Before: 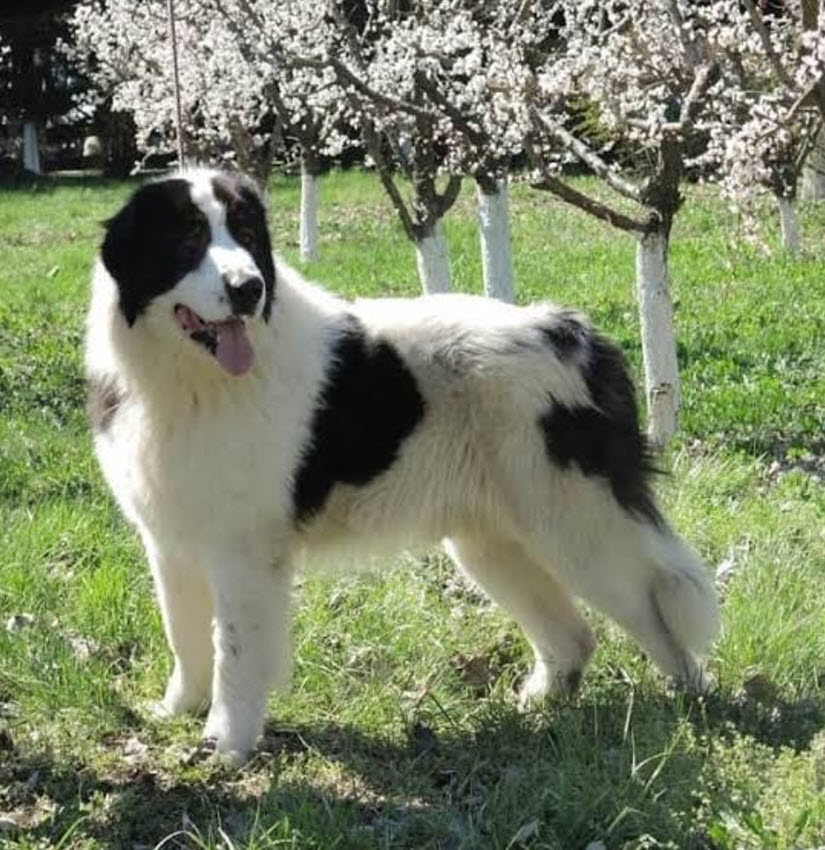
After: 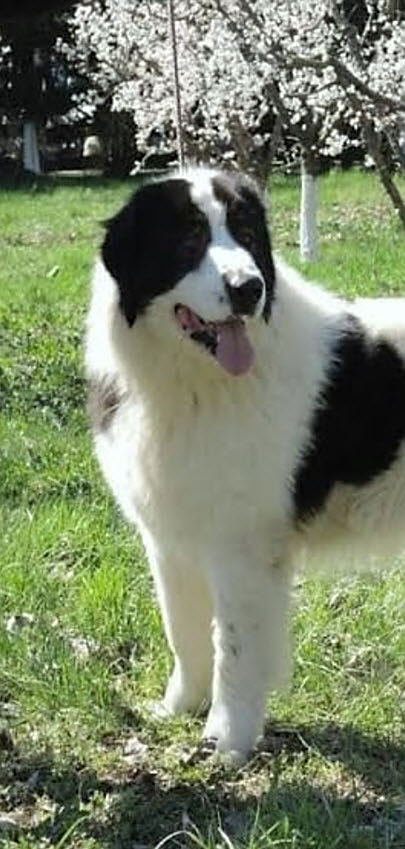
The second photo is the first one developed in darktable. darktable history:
white balance: red 0.978, blue 0.999
crop and rotate: left 0%, top 0%, right 50.845%
sharpen: radius 1.864, amount 0.398, threshold 1.271
